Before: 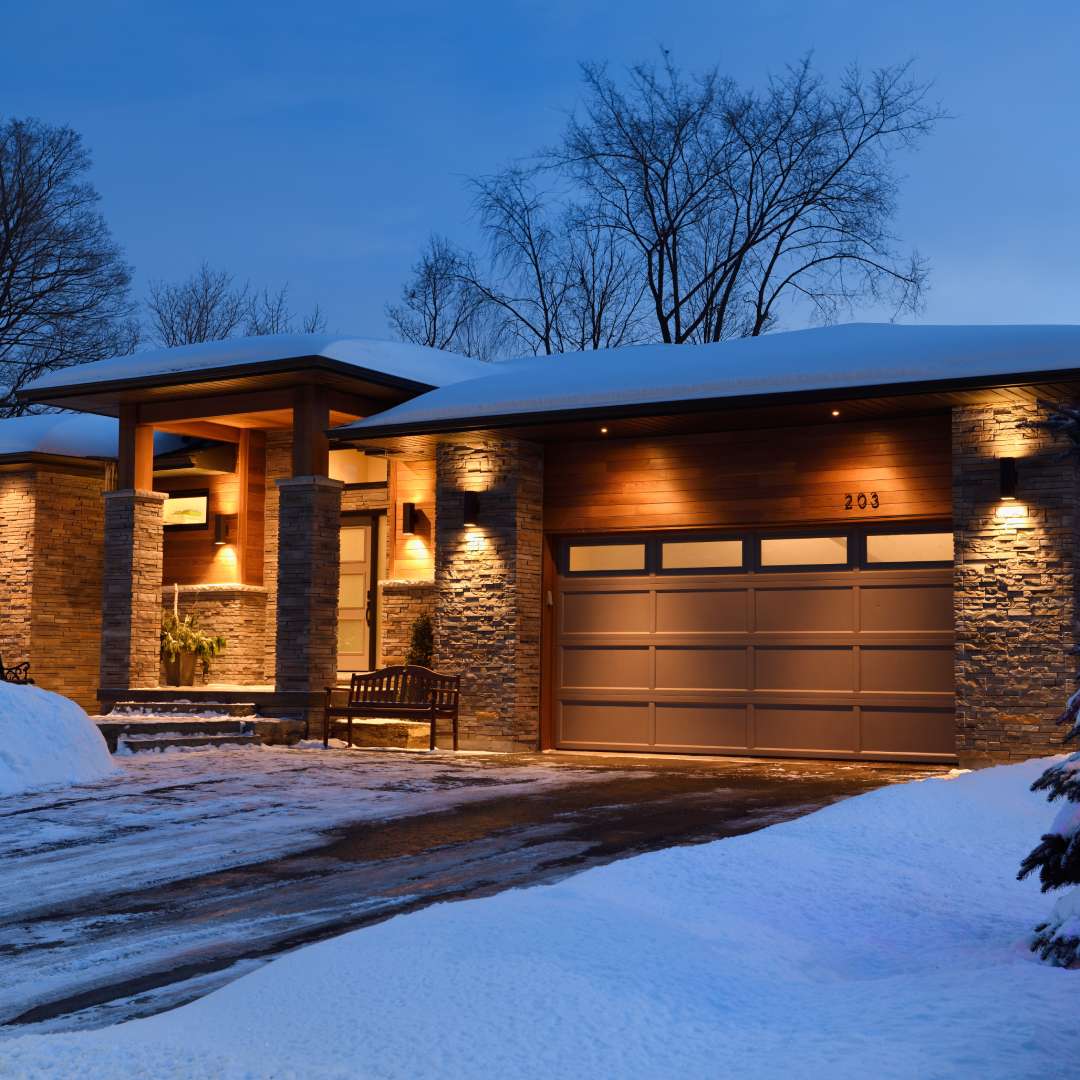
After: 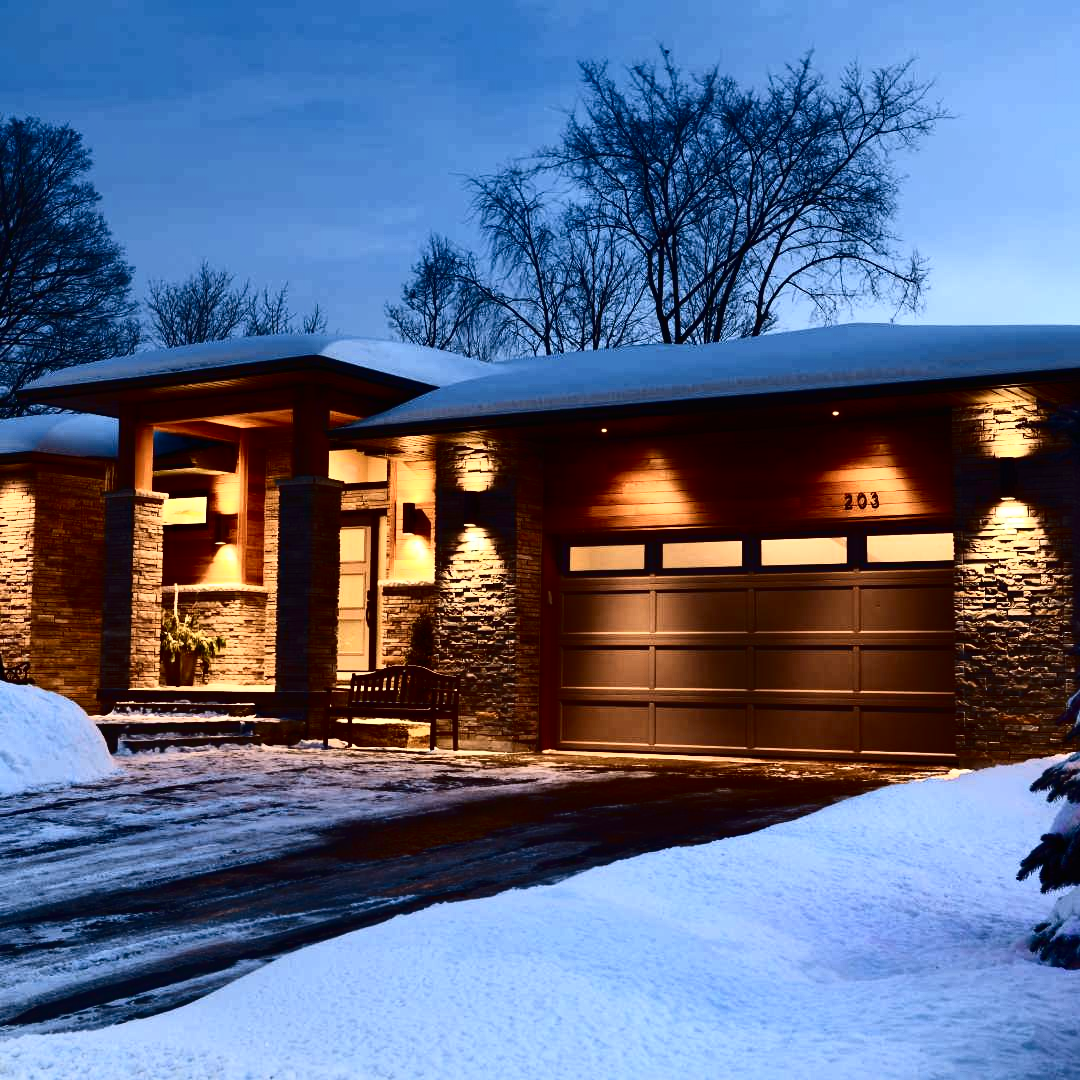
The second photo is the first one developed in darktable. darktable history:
tone equalizer: on, module defaults
tone curve: curves: ch0 [(0, 0) (0.003, 0.006) (0.011, 0.008) (0.025, 0.011) (0.044, 0.015) (0.069, 0.019) (0.1, 0.023) (0.136, 0.03) (0.177, 0.042) (0.224, 0.065) (0.277, 0.103) (0.335, 0.177) (0.399, 0.294) (0.468, 0.463) (0.543, 0.639) (0.623, 0.805) (0.709, 0.909) (0.801, 0.967) (0.898, 0.989) (1, 1)], color space Lab, independent channels, preserve colors none
